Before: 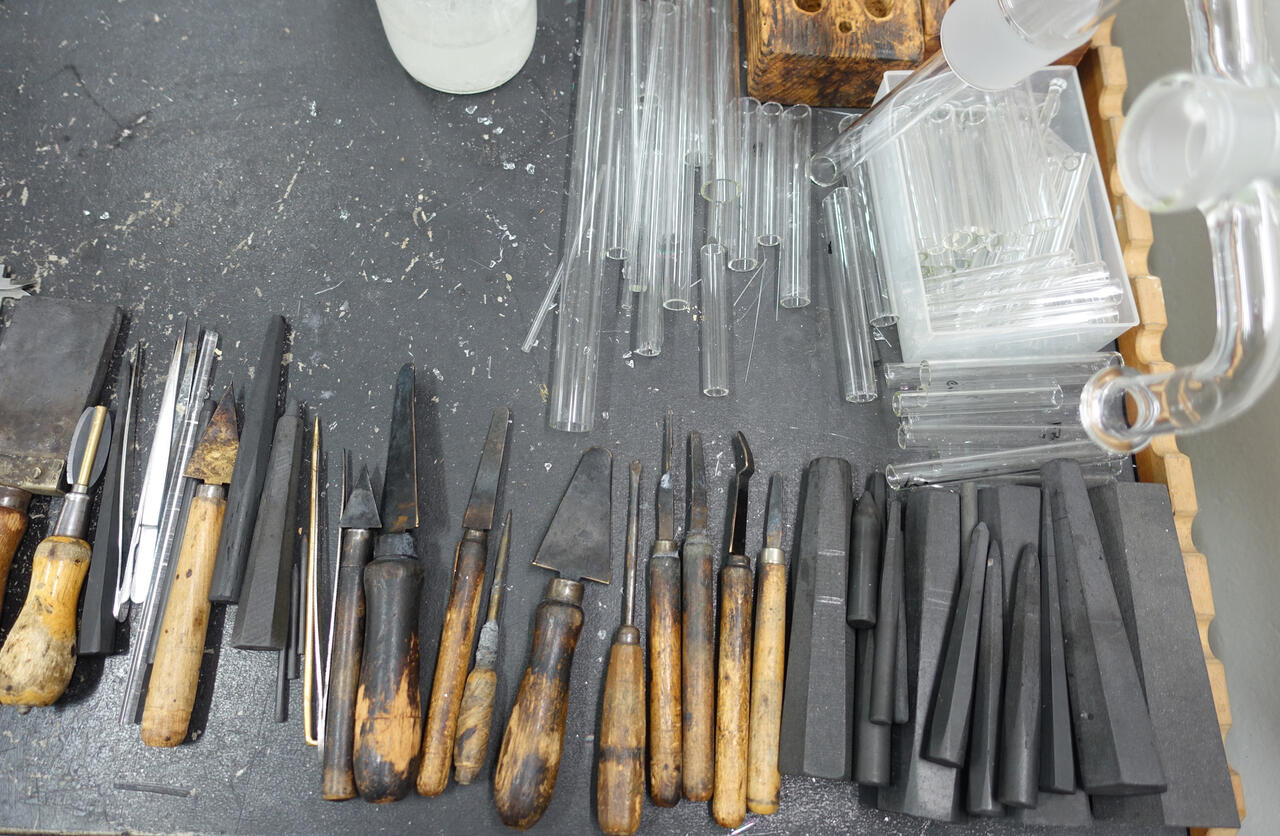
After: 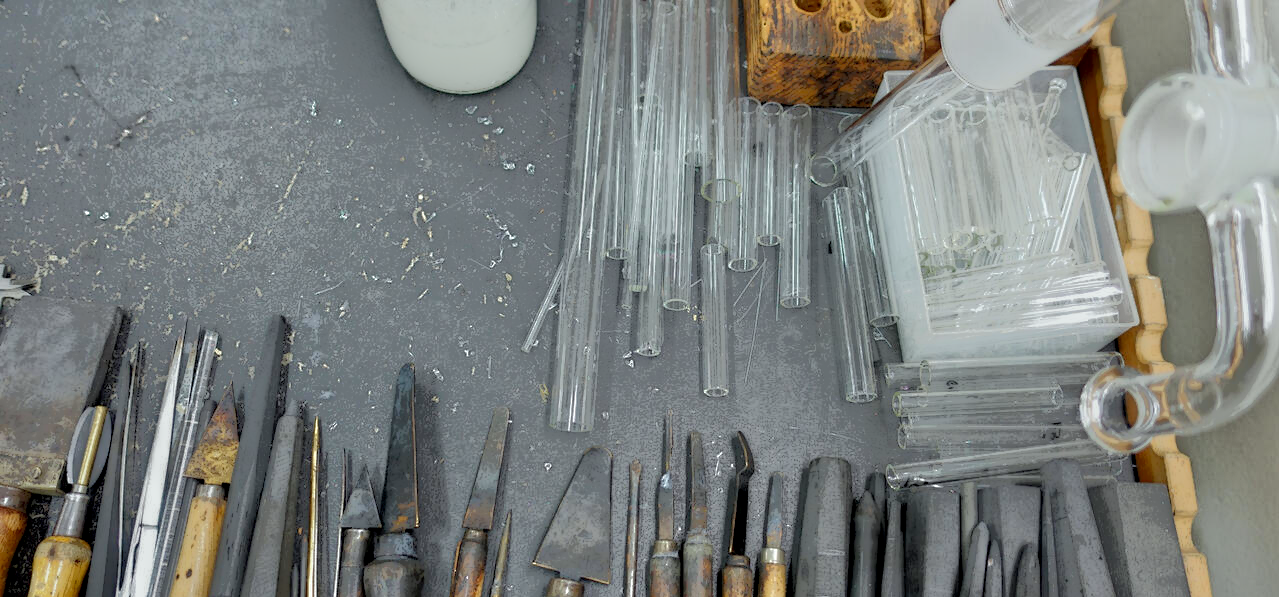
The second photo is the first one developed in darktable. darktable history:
local contrast: highlights 0%, shadows 198%, detail 164%, midtone range 0.001
tone equalizer: -7 EV 0.15 EV, -6 EV 0.6 EV, -5 EV 1.15 EV, -4 EV 1.33 EV, -3 EV 1.15 EV, -2 EV 0.6 EV, -1 EV 0.15 EV, mask exposure compensation -0.5 EV
crop: bottom 28.576%
white balance: red 0.978, blue 0.999
exposure: compensate highlight preservation false
